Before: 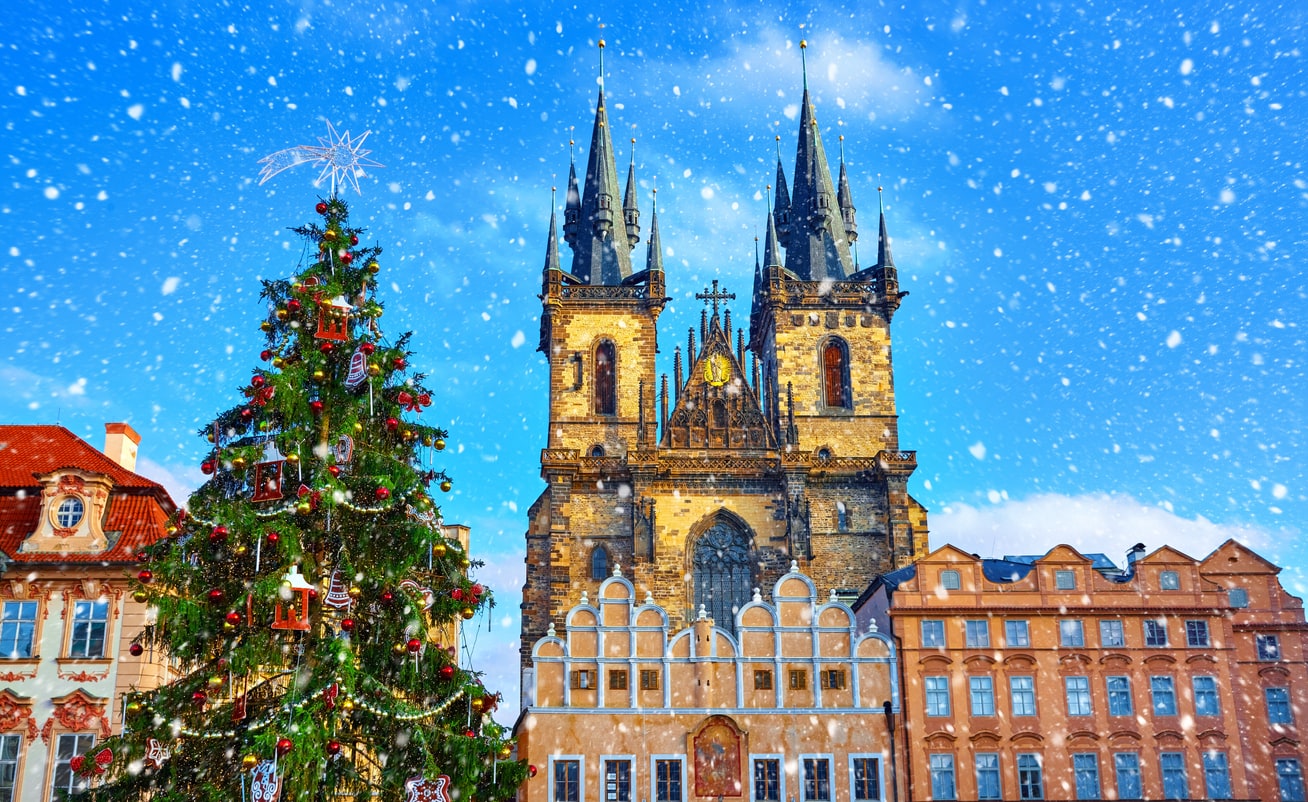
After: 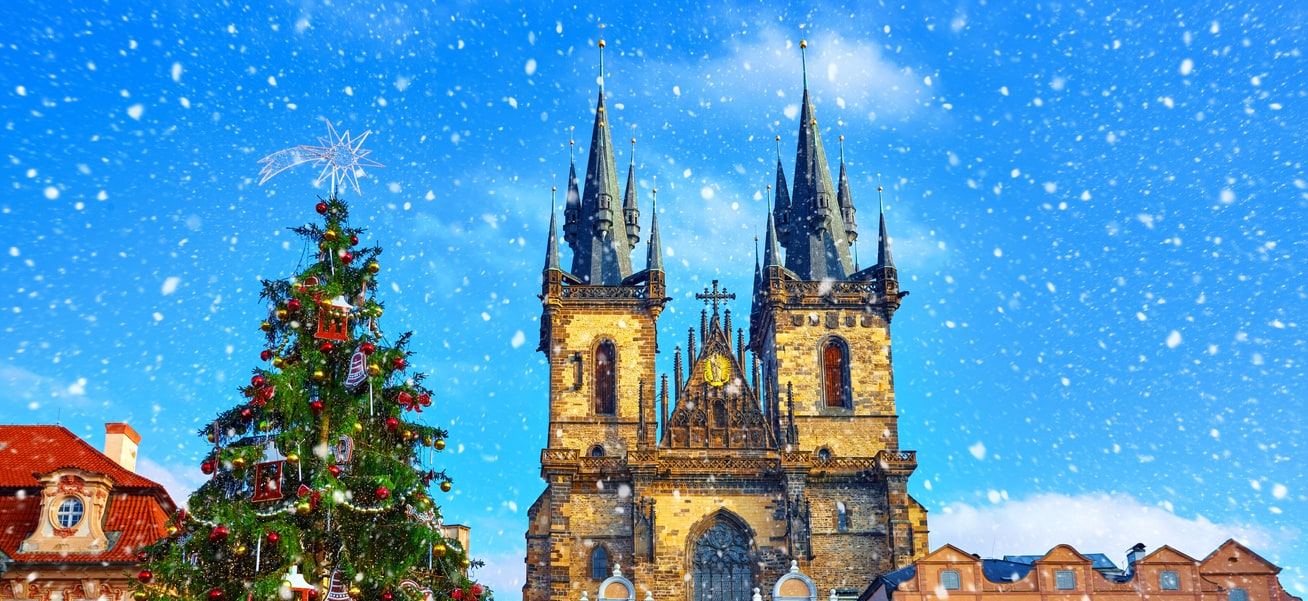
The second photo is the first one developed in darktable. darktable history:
crop: bottom 24.985%
